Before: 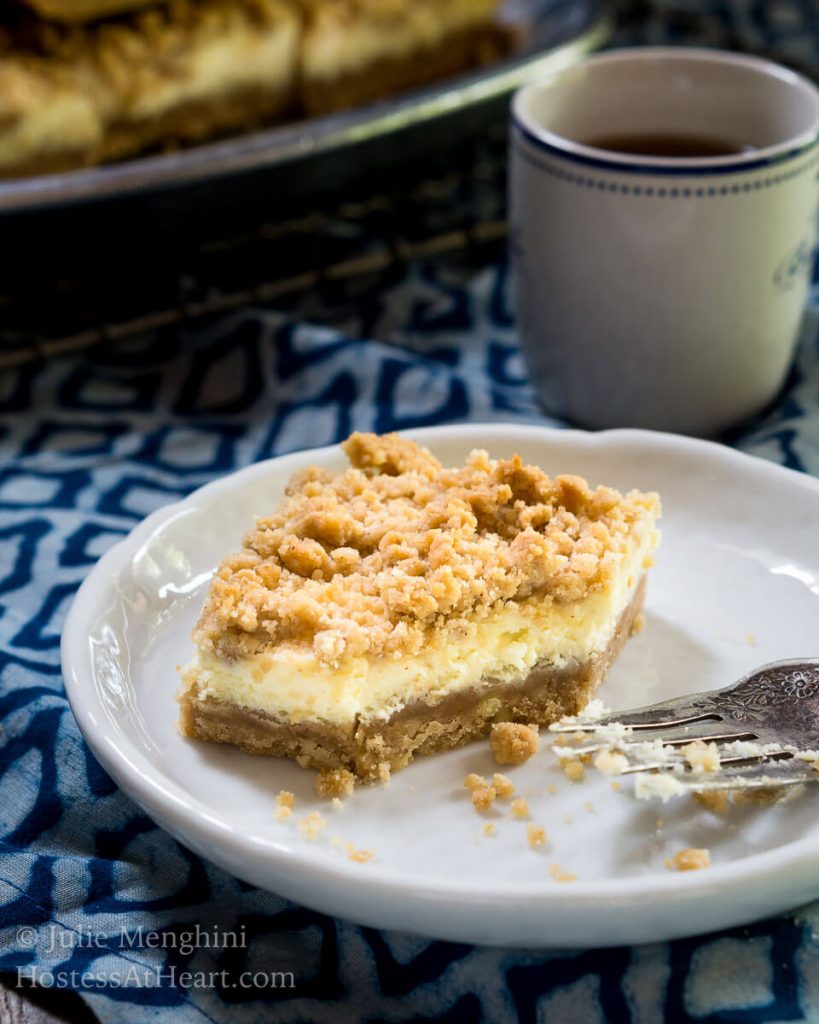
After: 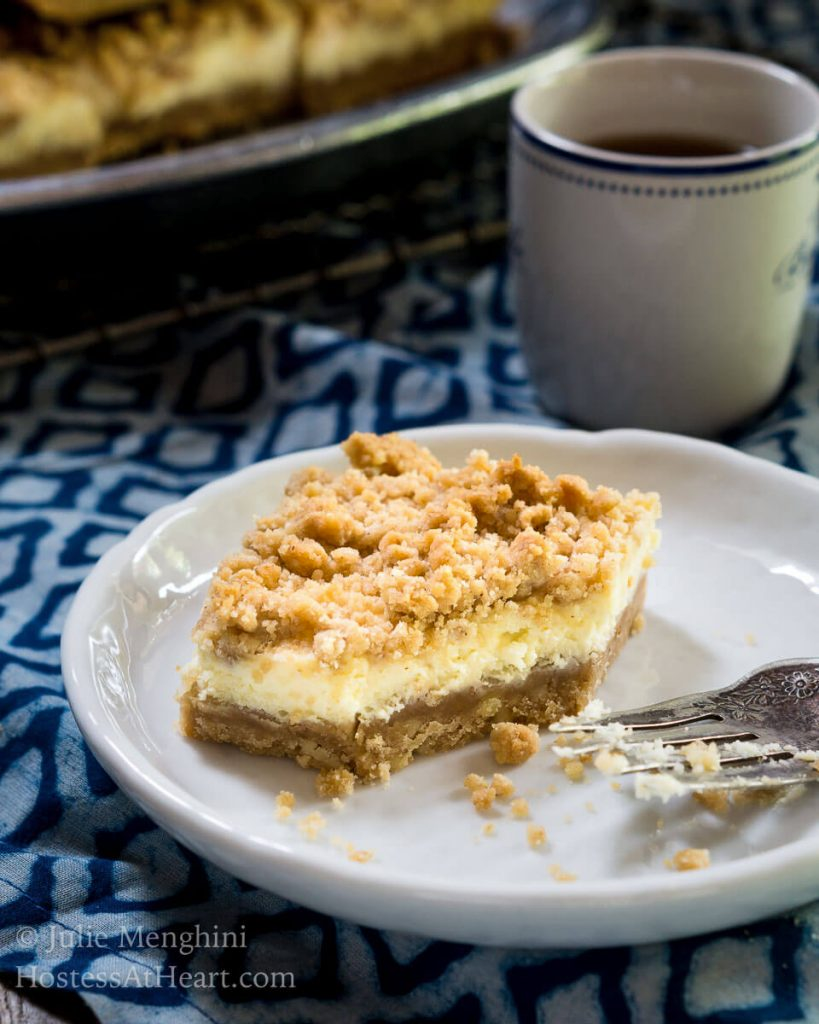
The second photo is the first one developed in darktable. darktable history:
shadows and highlights: shadows 36.23, highlights -27.33, soften with gaussian
